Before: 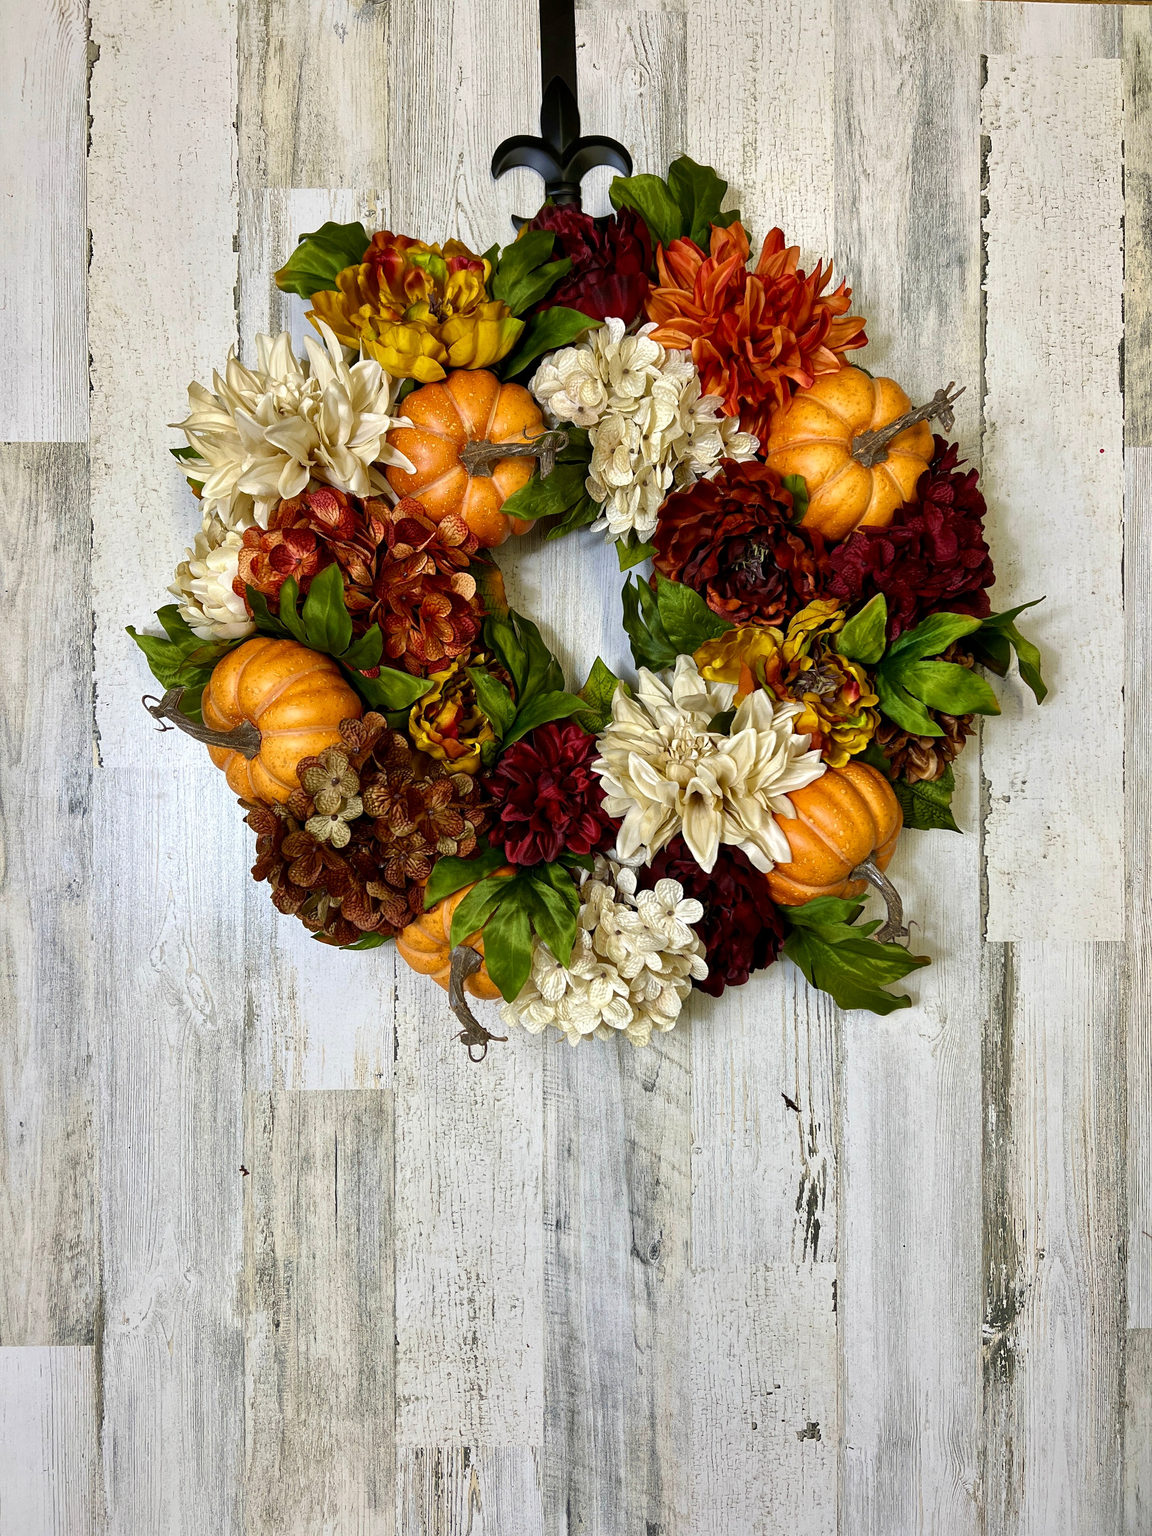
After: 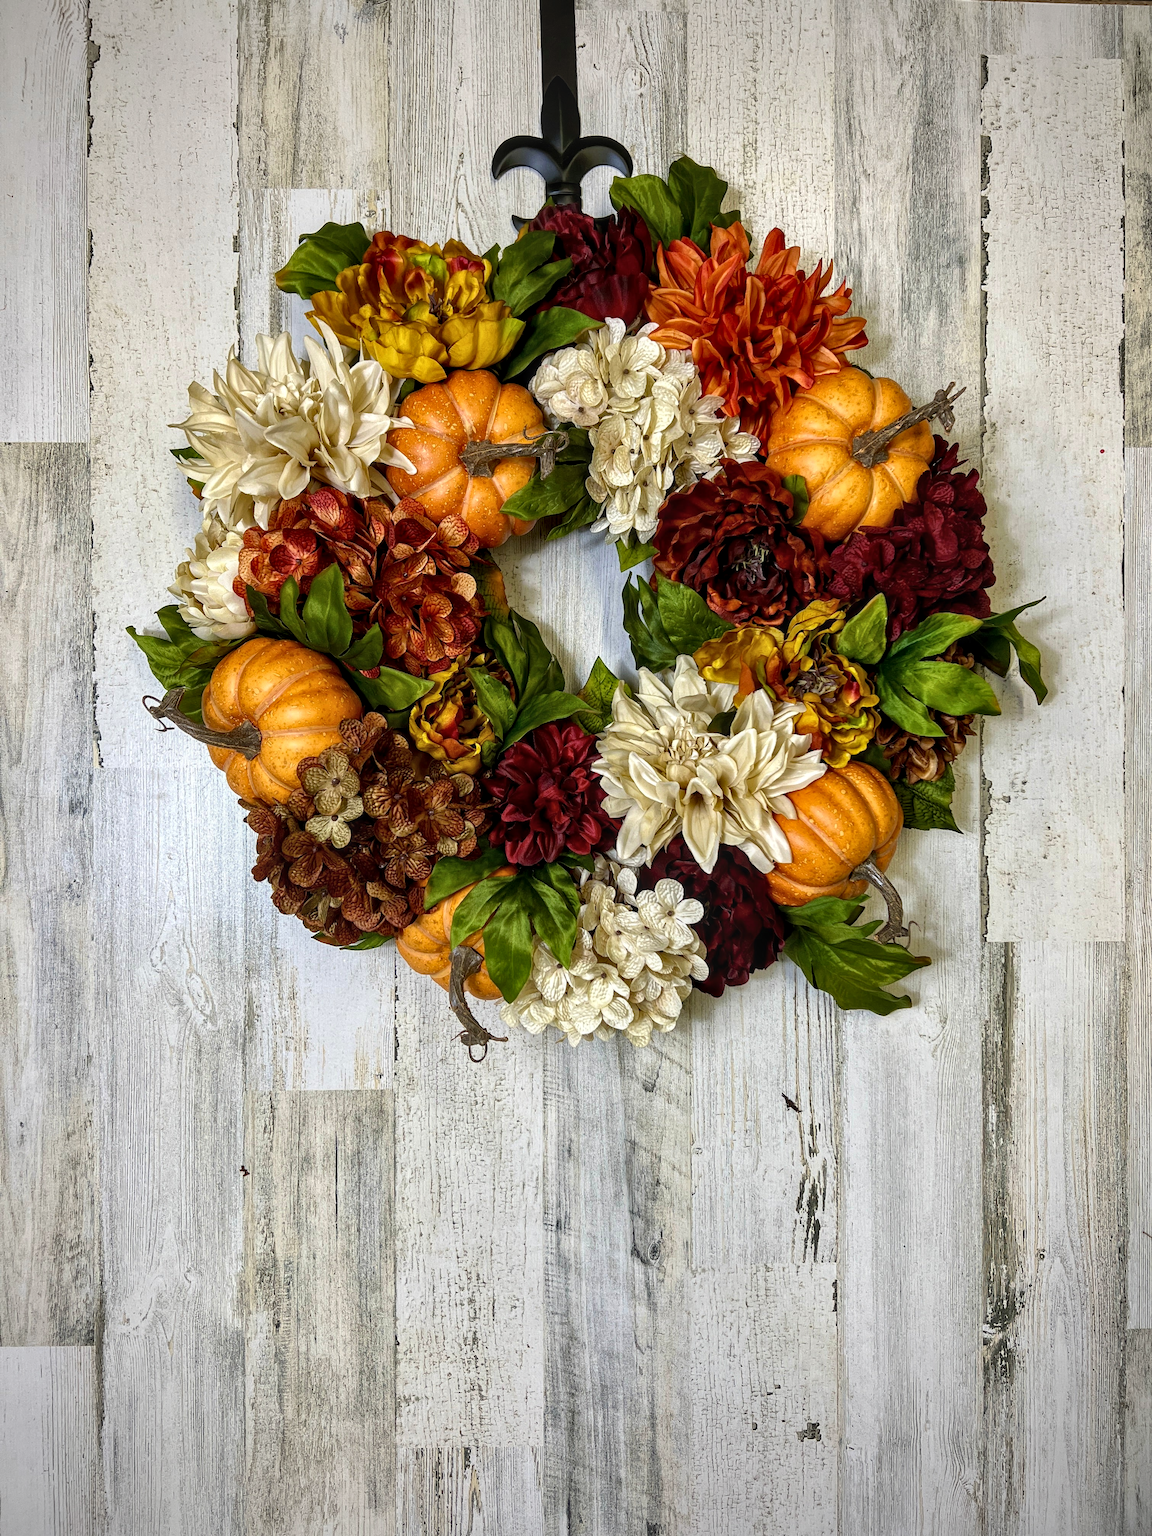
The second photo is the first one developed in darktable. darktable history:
vignetting: fall-off radius 60.65%
local contrast: on, module defaults
